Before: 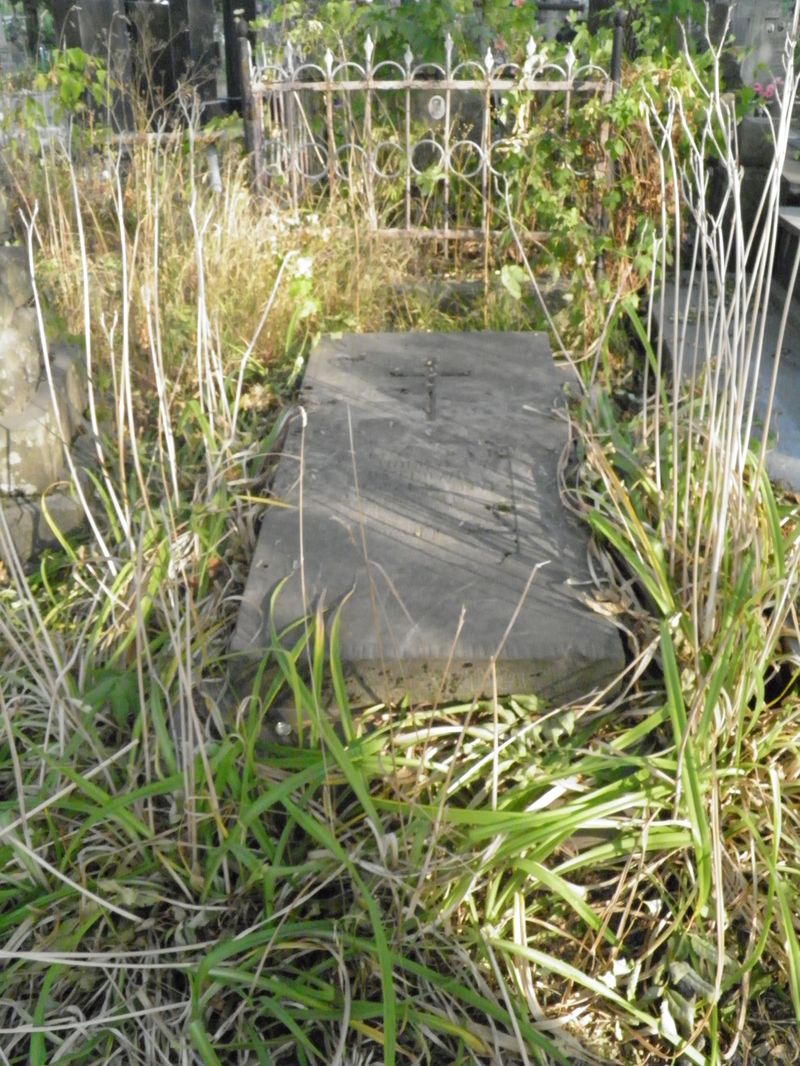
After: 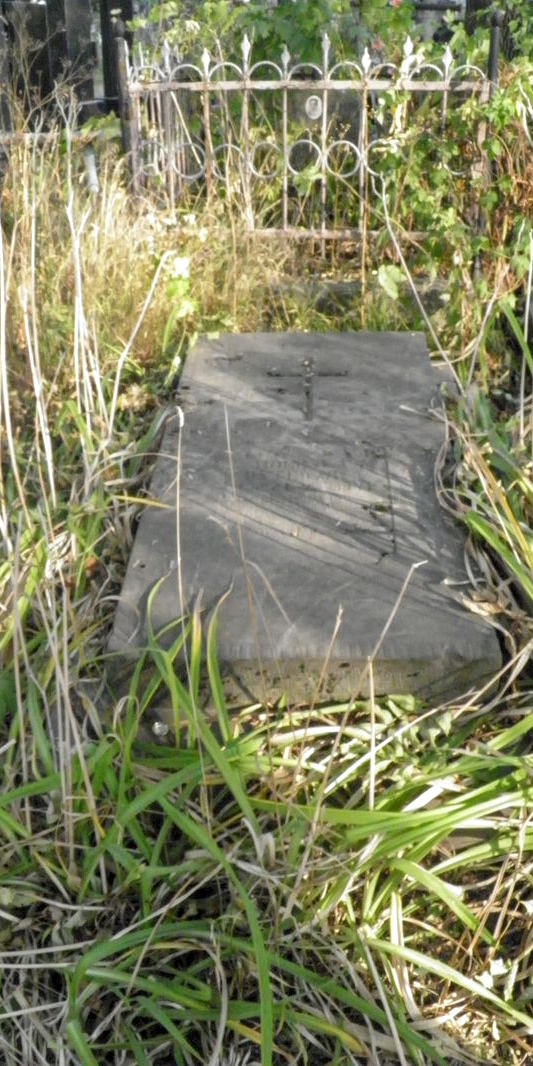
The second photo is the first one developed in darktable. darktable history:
crop and rotate: left 15.446%, right 17.836%
local contrast: on, module defaults
